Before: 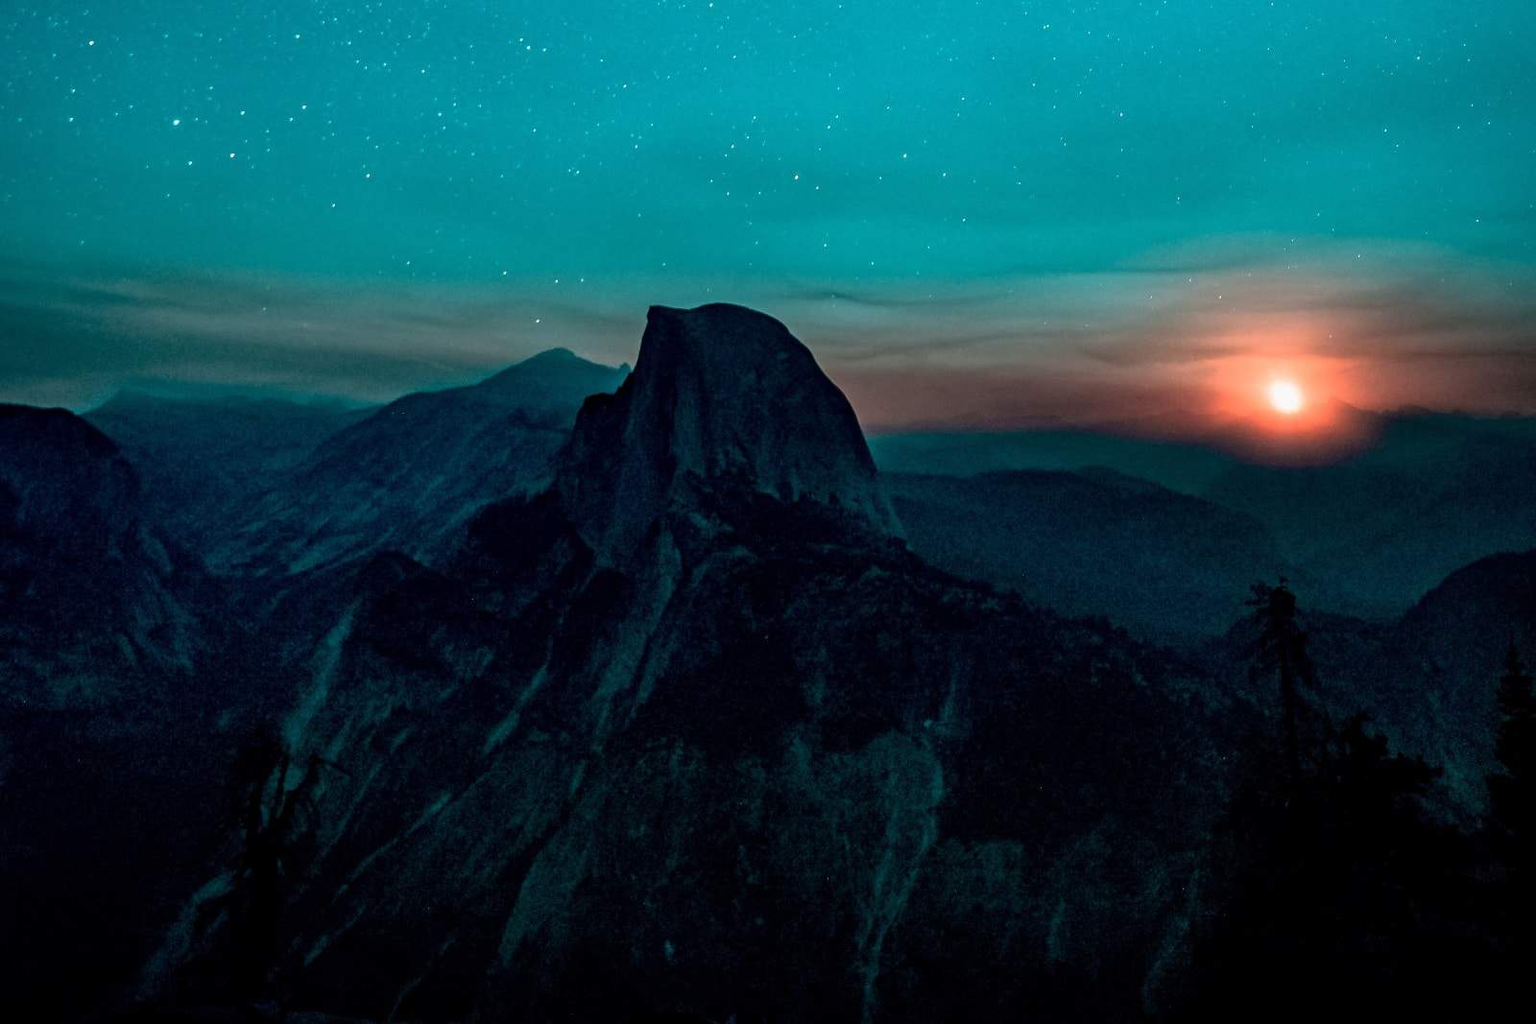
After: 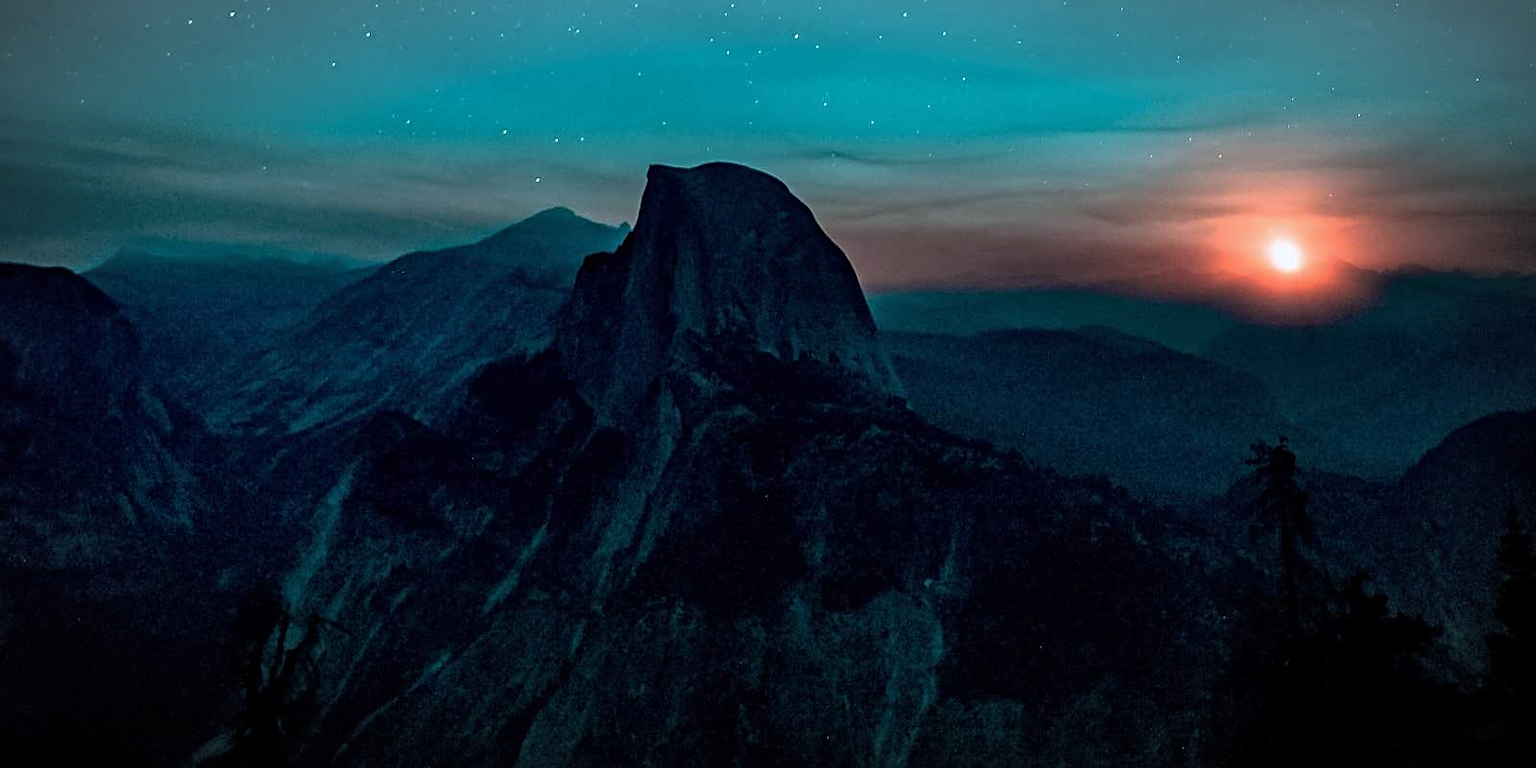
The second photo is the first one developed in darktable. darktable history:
rotate and perspective: automatic cropping off
crop: top 13.819%, bottom 11.169%
vignetting: fall-off start 87%, automatic ratio true
sharpen: on, module defaults
white balance: red 0.984, blue 1.059
